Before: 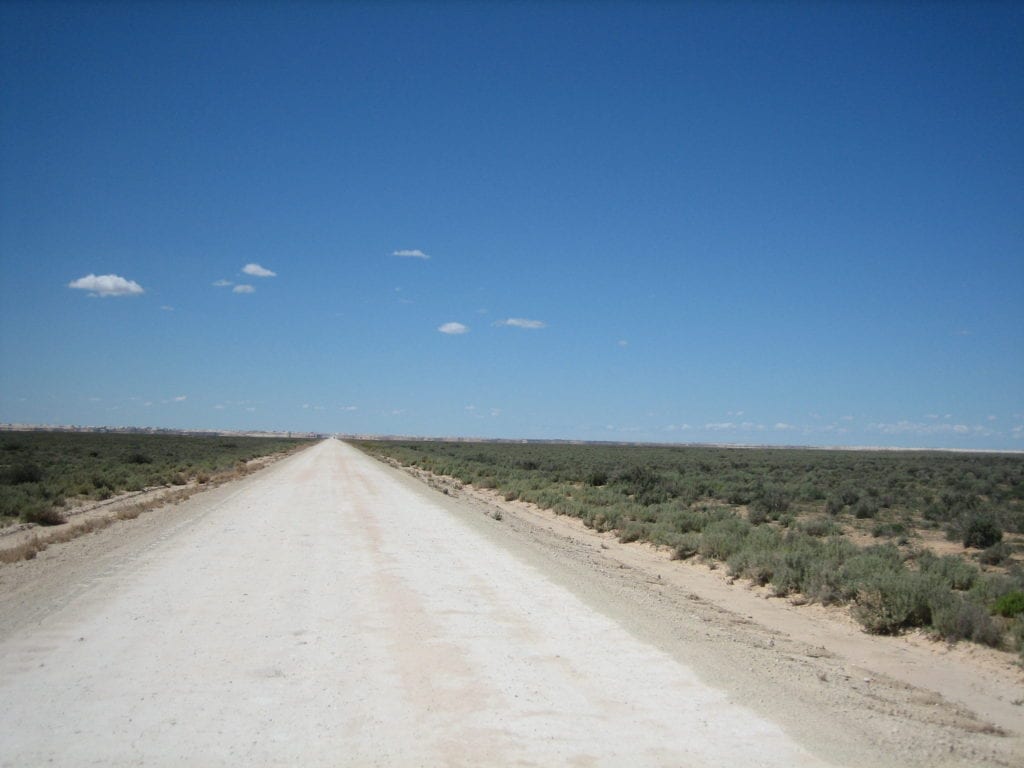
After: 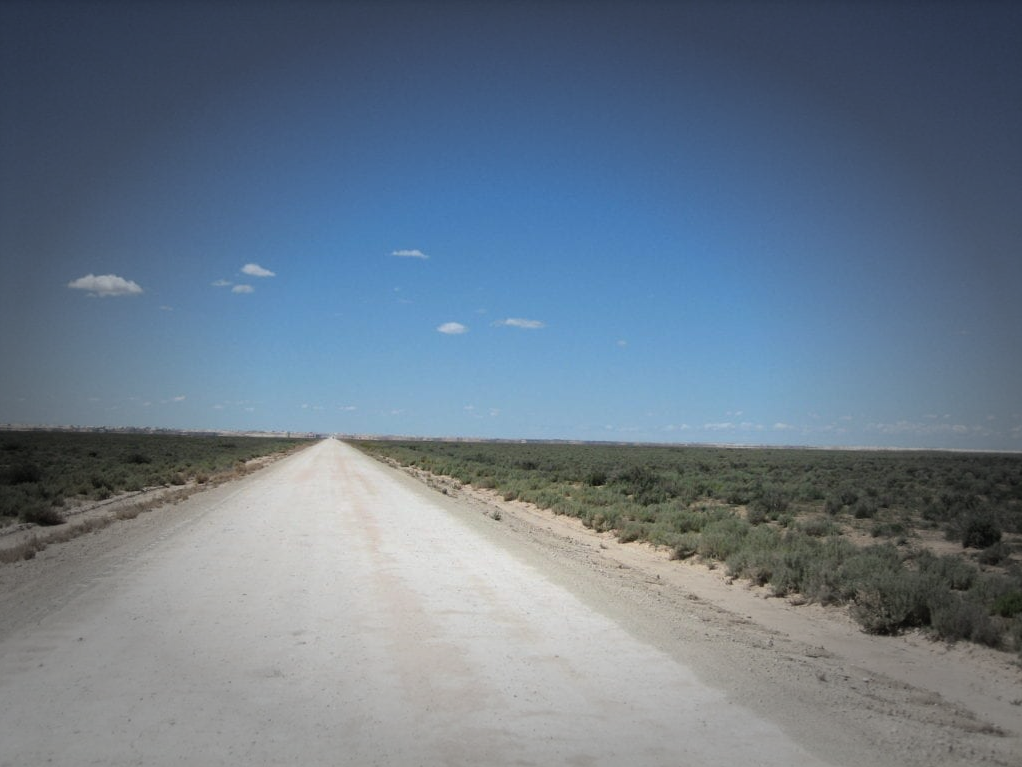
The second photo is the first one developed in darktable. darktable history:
crop and rotate: left 0.126%
vignetting: fall-off start 48.41%, automatic ratio true, width/height ratio 1.29, unbound false
